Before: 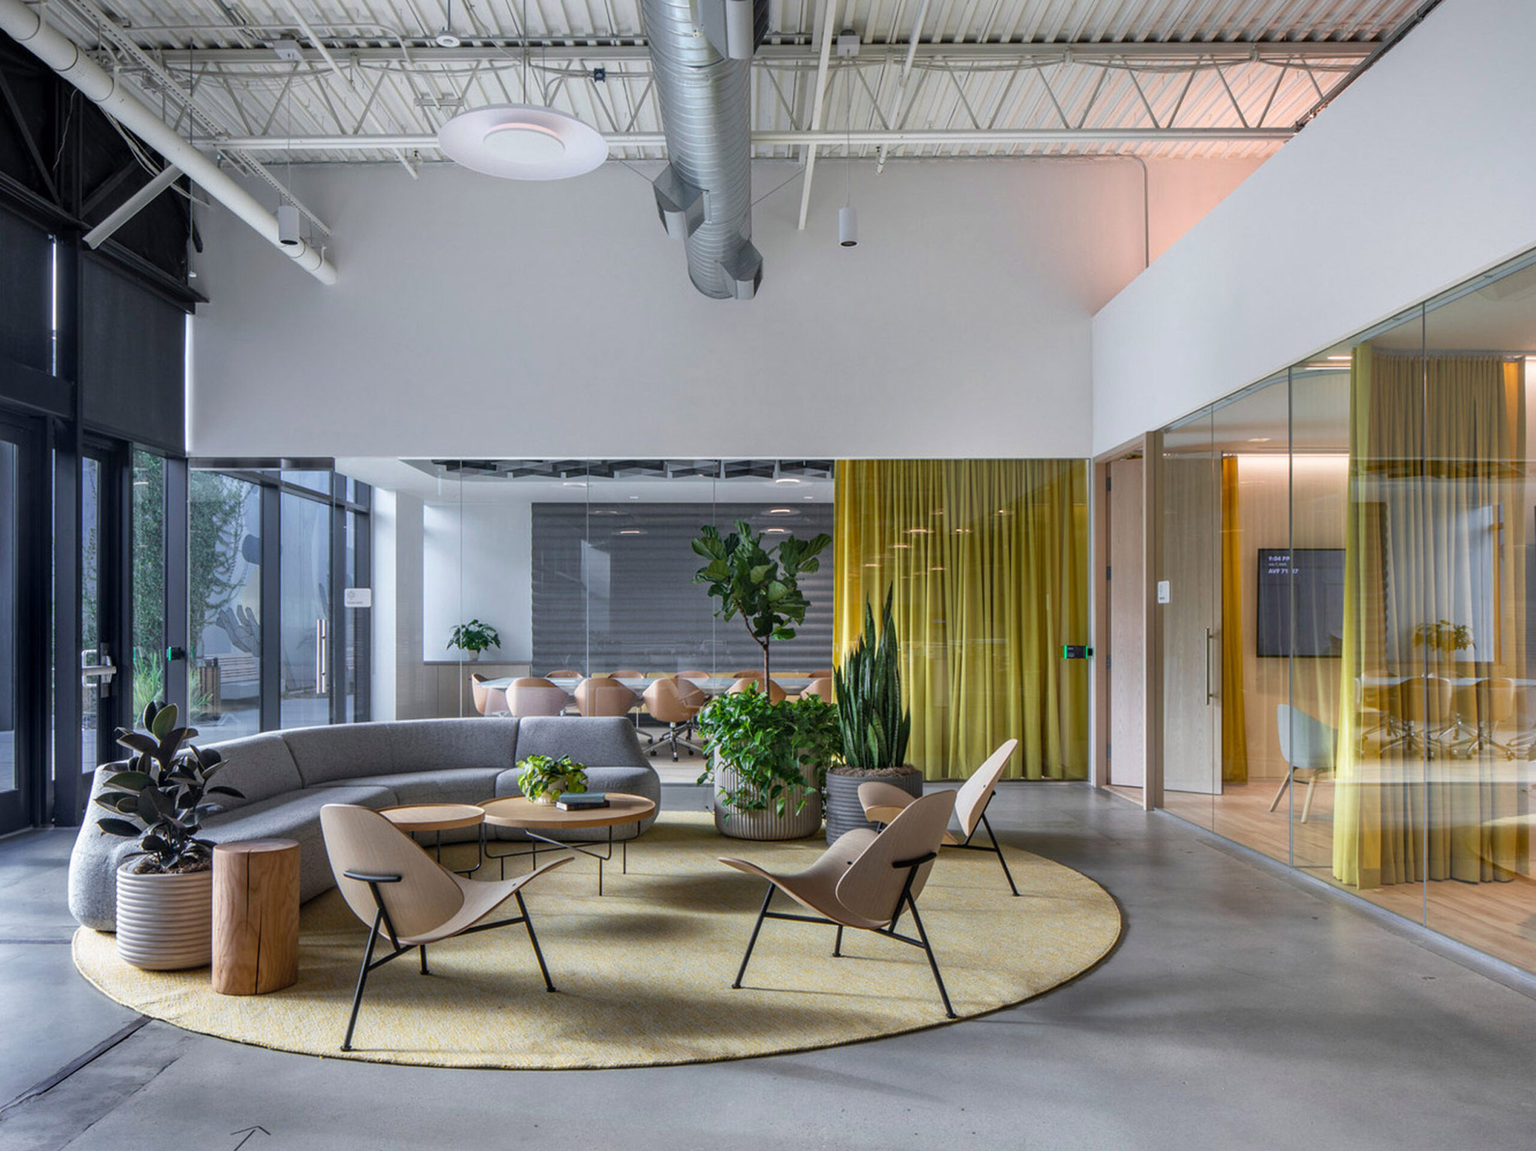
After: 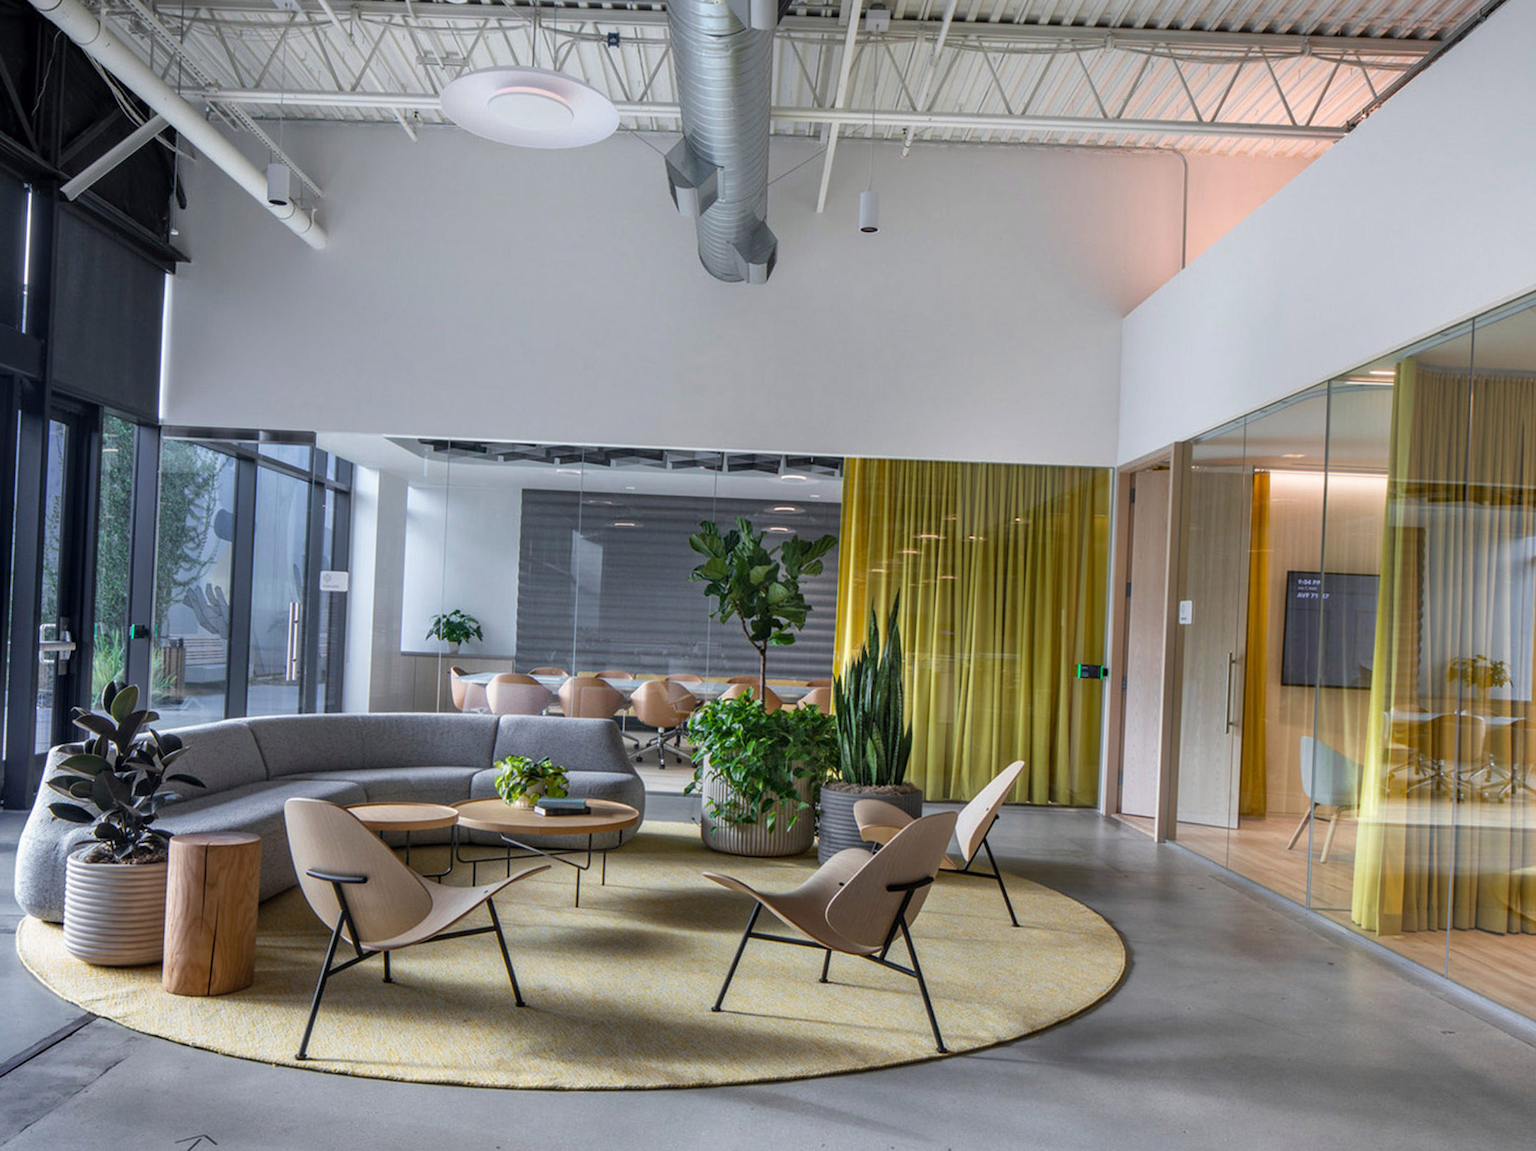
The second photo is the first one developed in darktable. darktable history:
crop and rotate: angle -2.49°
